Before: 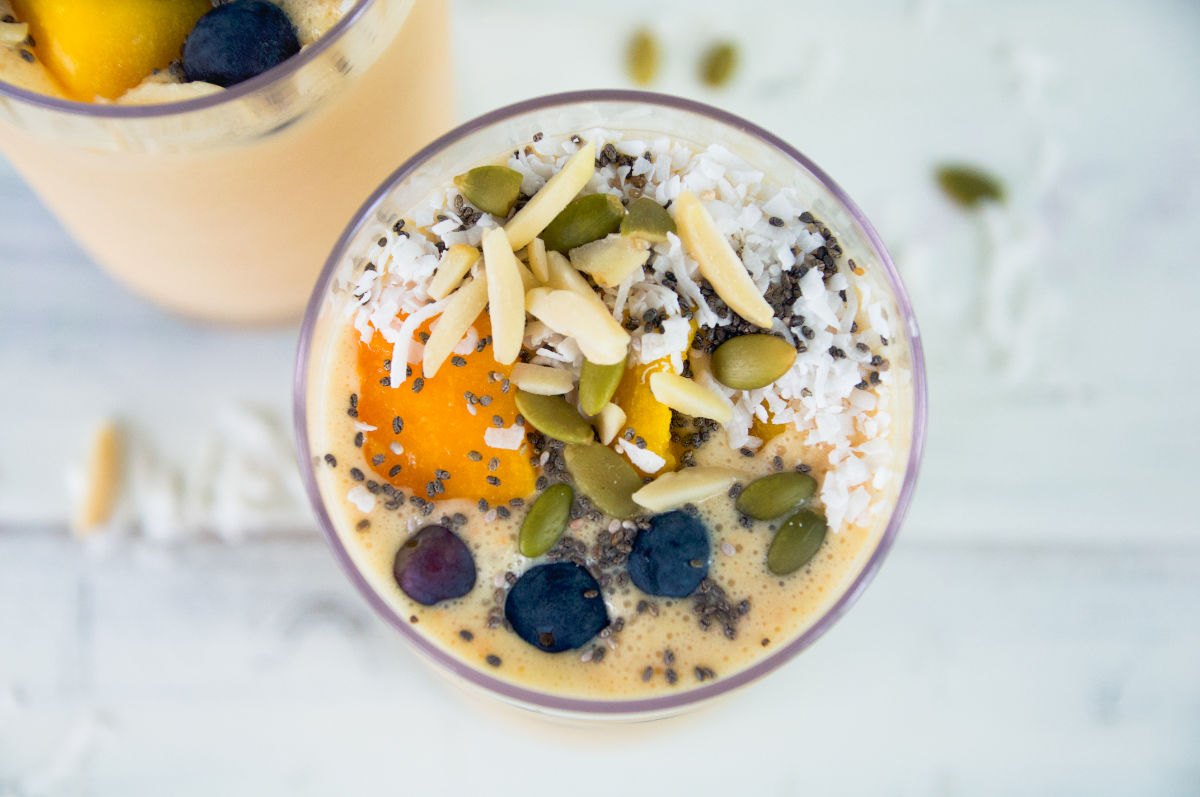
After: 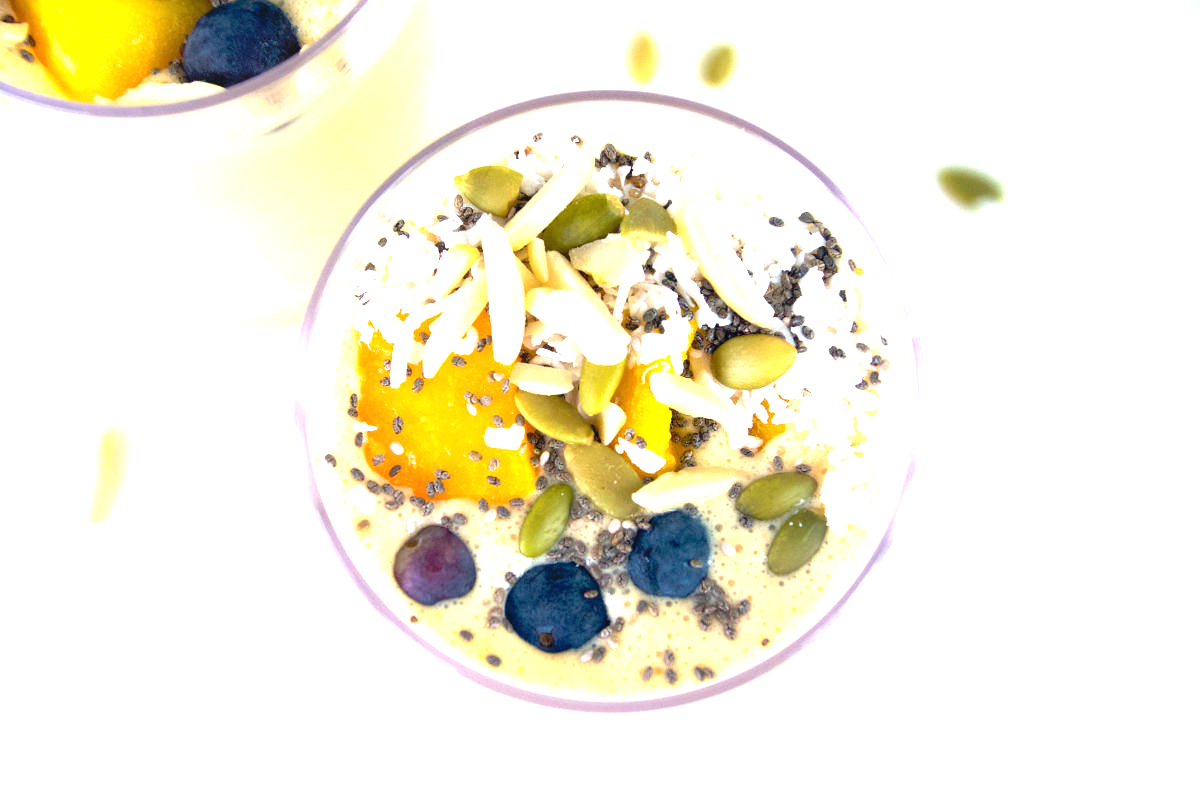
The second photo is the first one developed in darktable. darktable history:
exposure: black level correction 0, exposure 1.344 EV, compensate highlight preservation false
